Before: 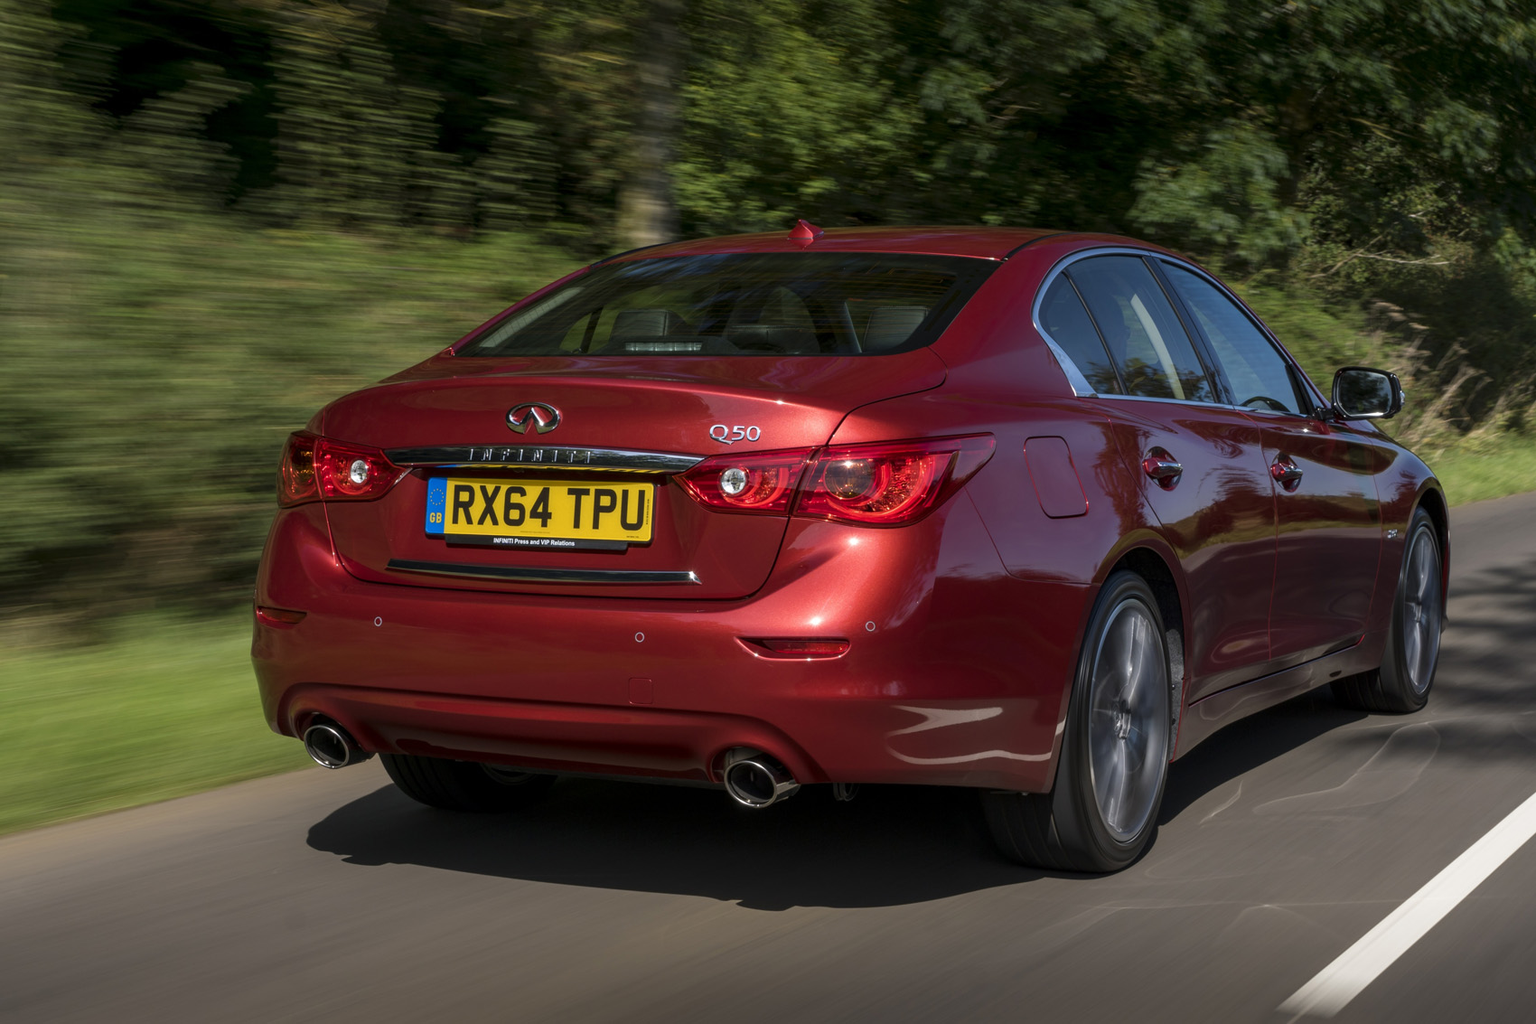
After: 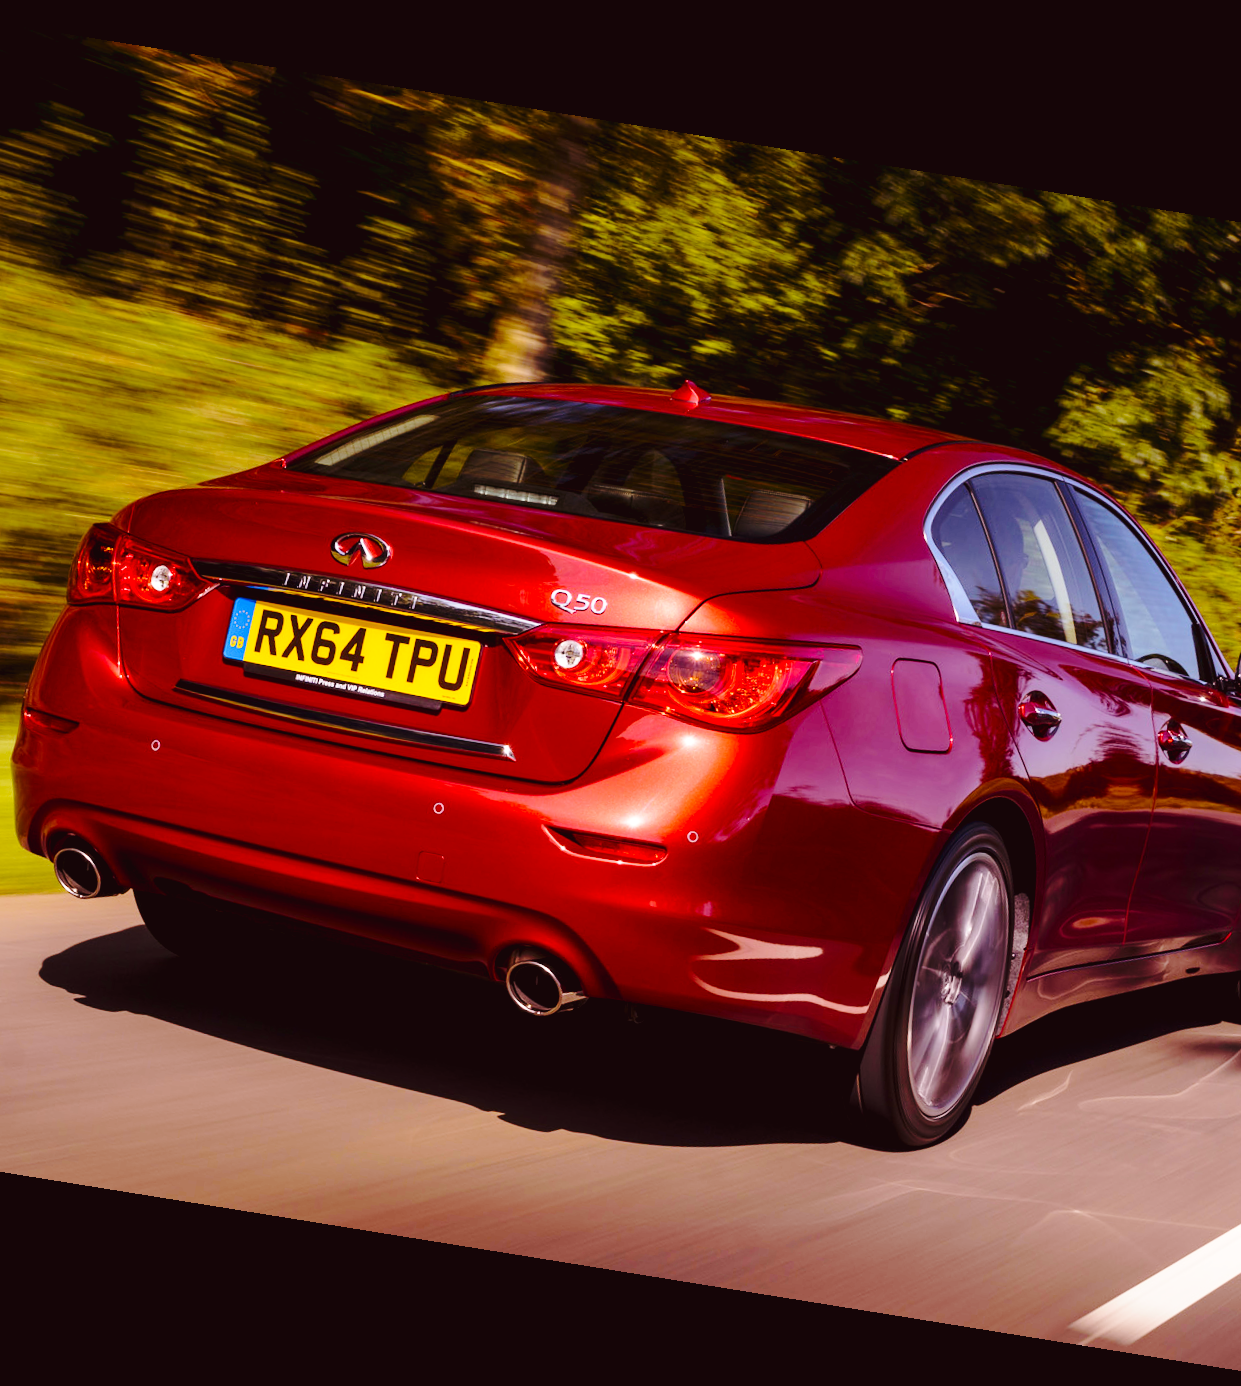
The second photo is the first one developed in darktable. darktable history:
tone curve: curves: ch0 [(0, 0.003) (0.117, 0.101) (0.257, 0.246) (0.408, 0.432) (0.611, 0.653) (0.824, 0.846) (1, 1)]; ch1 [(0, 0) (0.227, 0.197) (0.405, 0.421) (0.501, 0.501) (0.522, 0.53) (0.563, 0.572) (0.589, 0.611) (0.699, 0.709) (0.976, 0.992)]; ch2 [(0, 0) (0.208, 0.176) (0.377, 0.38) (0.5, 0.5) (0.537, 0.534) (0.571, 0.576) (0.681, 0.746) (1, 1)], color space Lab, independent channels, preserve colors none
crop and rotate: left 17.732%, right 15.423%
rotate and perspective: rotation 9.12°, automatic cropping off
base curve: curves: ch0 [(0, 0) (0.032, 0.037) (0.105, 0.228) (0.435, 0.76) (0.856, 0.983) (1, 1)], preserve colors none
exposure: black level correction 0.007, compensate highlight preservation false
color balance rgb: shadows lift › chroma 2%, shadows lift › hue 50°, power › hue 60°, highlights gain › chroma 1%, highlights gain › hue 60°, global offset › luminance 0.25%, global vibrance 30%
white balance: red 1, blue 1
rgb levels: mode RGB, independent channels, levels [[0, 0.474, 1], [0, 0.5, 1], [0, 0.5, 1]]
